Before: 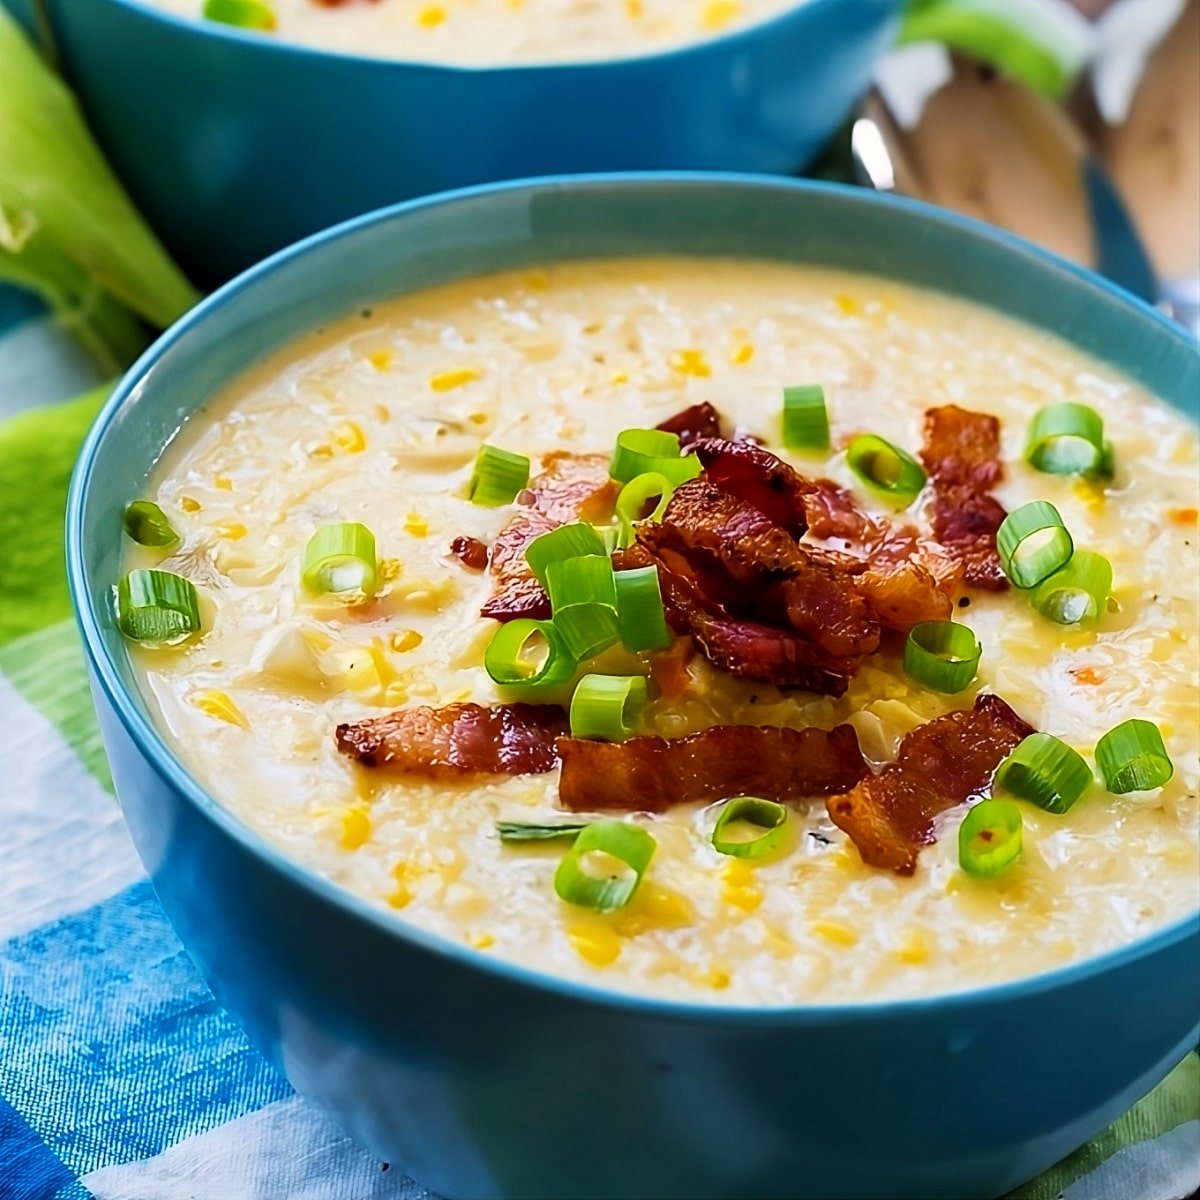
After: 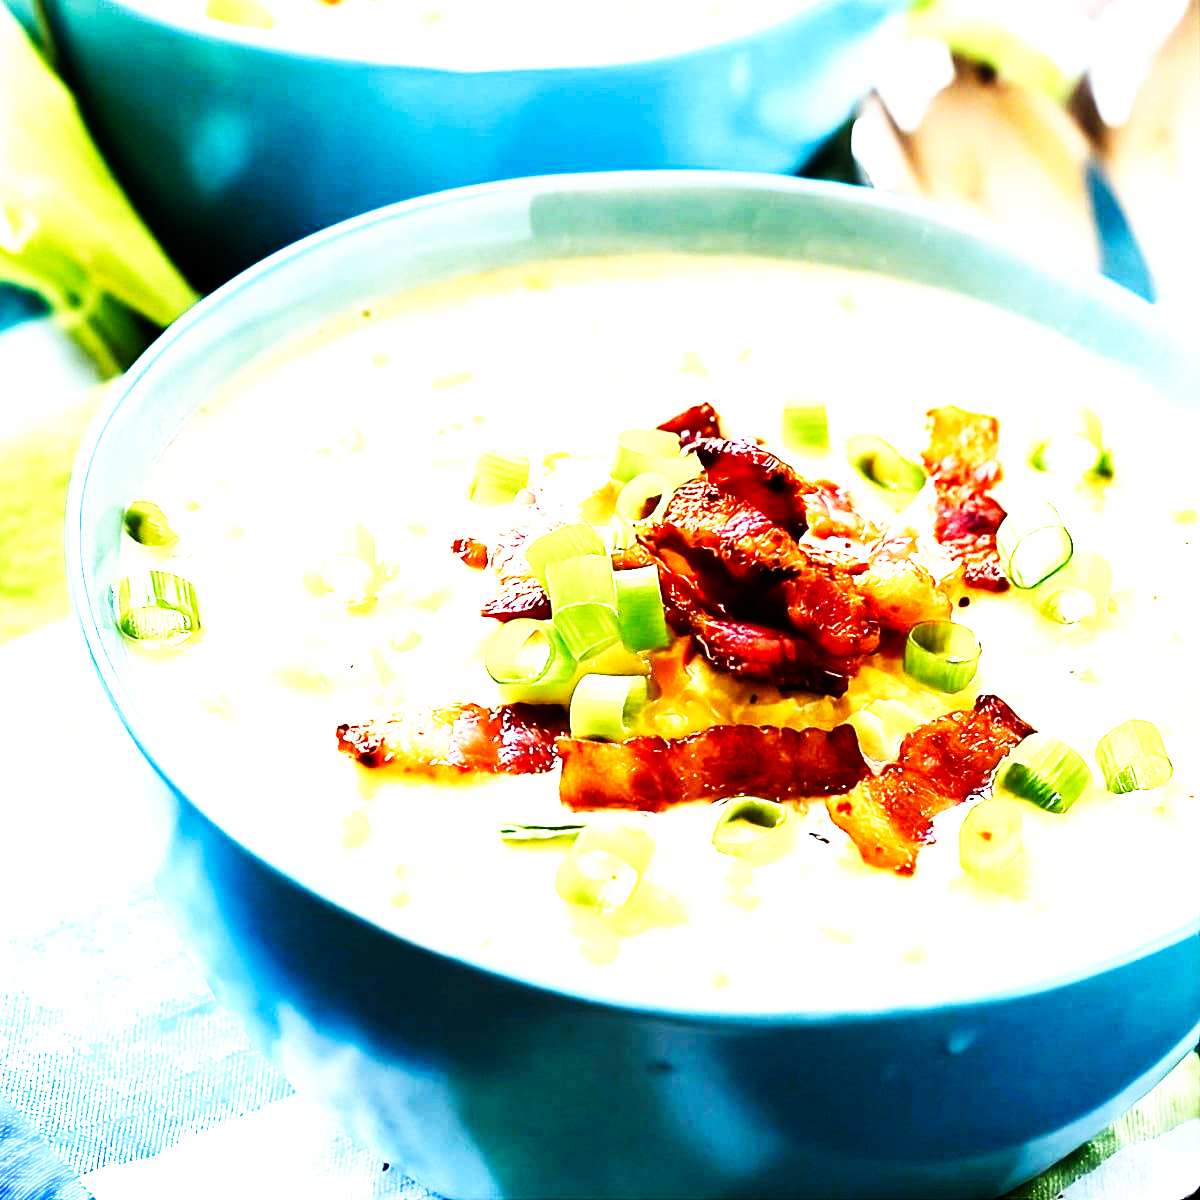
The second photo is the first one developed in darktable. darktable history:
base curve: curves: ch0 [(0, 0) (0.007, 0.004) (0.027, 0.03) (0.046, 0.07) (0.207, 0.54) (0.442, 0.872) (0.673, 0.972) (1, 1)], preserve colors none
exposure: black level correction 0.001, exposure 1.05 EV, compensate exposure bias true, compensate highlight preservation false
tone equalizer: -8 EV -1.08 EV, -7 EV -1.01 EV, -6 EV -0.867 EV, -5 EV -0.578 EV, -3 EV 0.578 EV, -2 EV 0.867 EV, -1 EV 1.01 EV, +0 EV 1.08 EV, edges refinement/feathering 500, mask exposure compensation -1.57 EV, preserve details no
